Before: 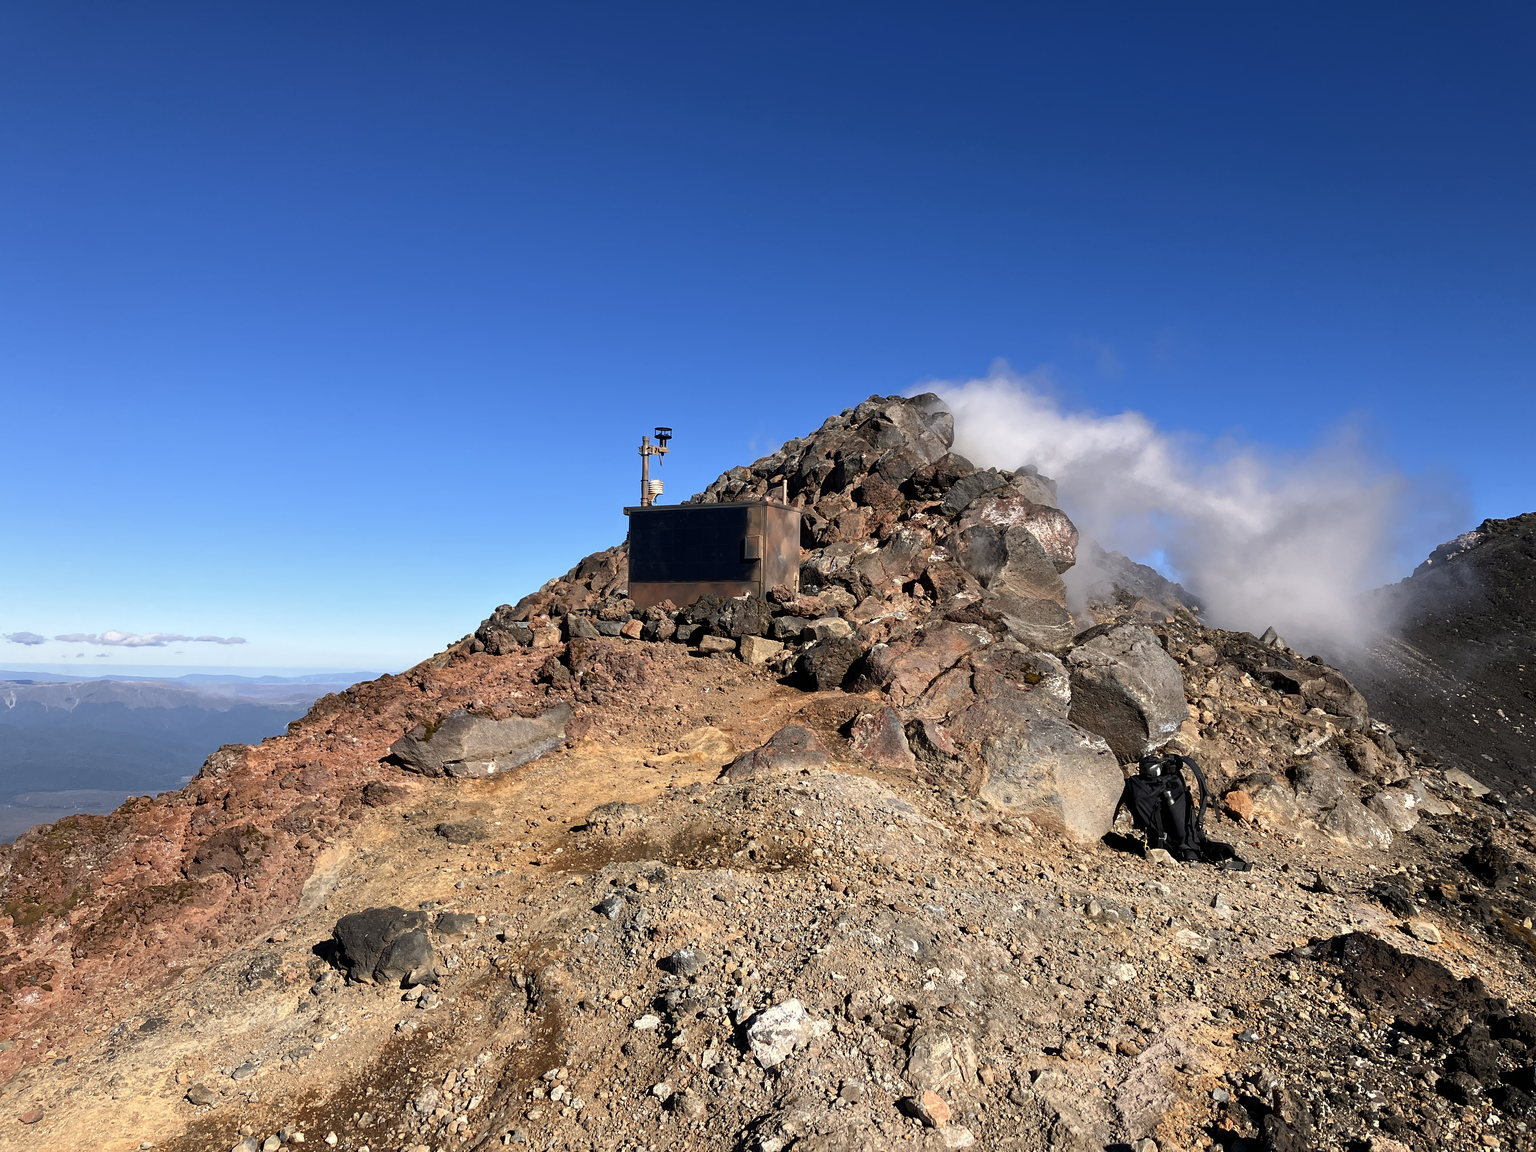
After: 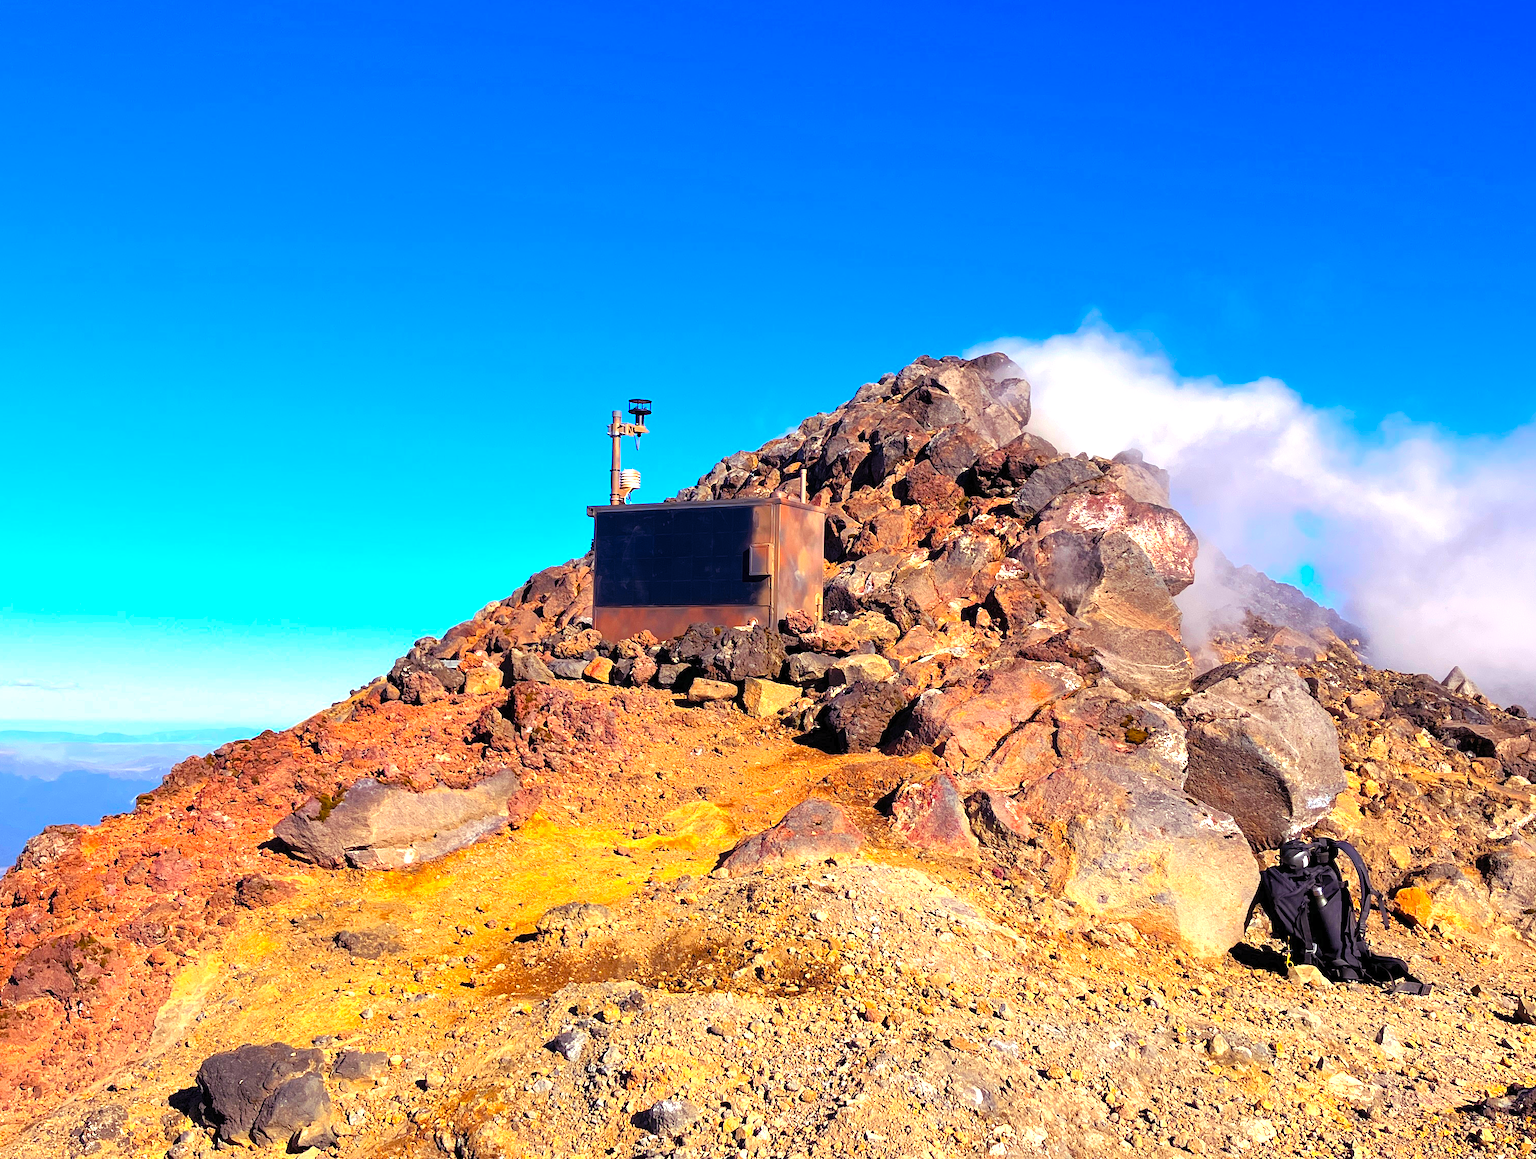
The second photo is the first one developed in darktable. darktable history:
crop and rotate: left 12.188%, top 11.365%, right 13.373%, bottom 13.703%
contrast brightness saturation: contrast 0.066, brightness 0.177, saturation 0.399
color balance rgb: shadows lift › chroma 6.495%, shadows lift › hue 303.62°, perceptual saturation grading › global saturation 25.054%, perceptual brilliance grading › global brilliance 20.269%, global vibrance 20%
